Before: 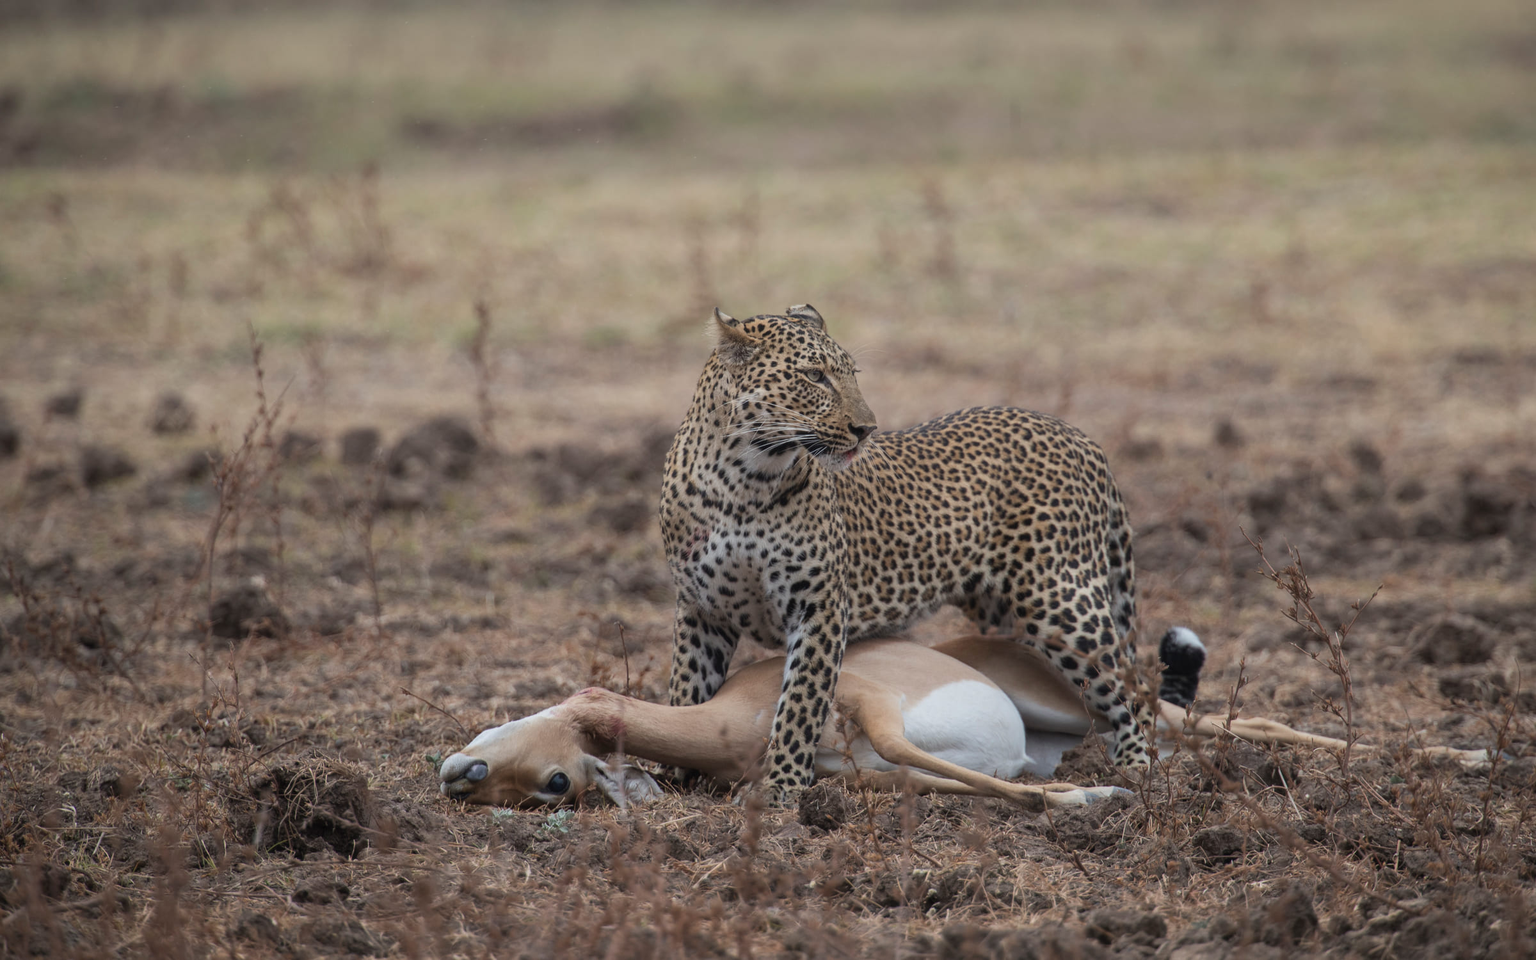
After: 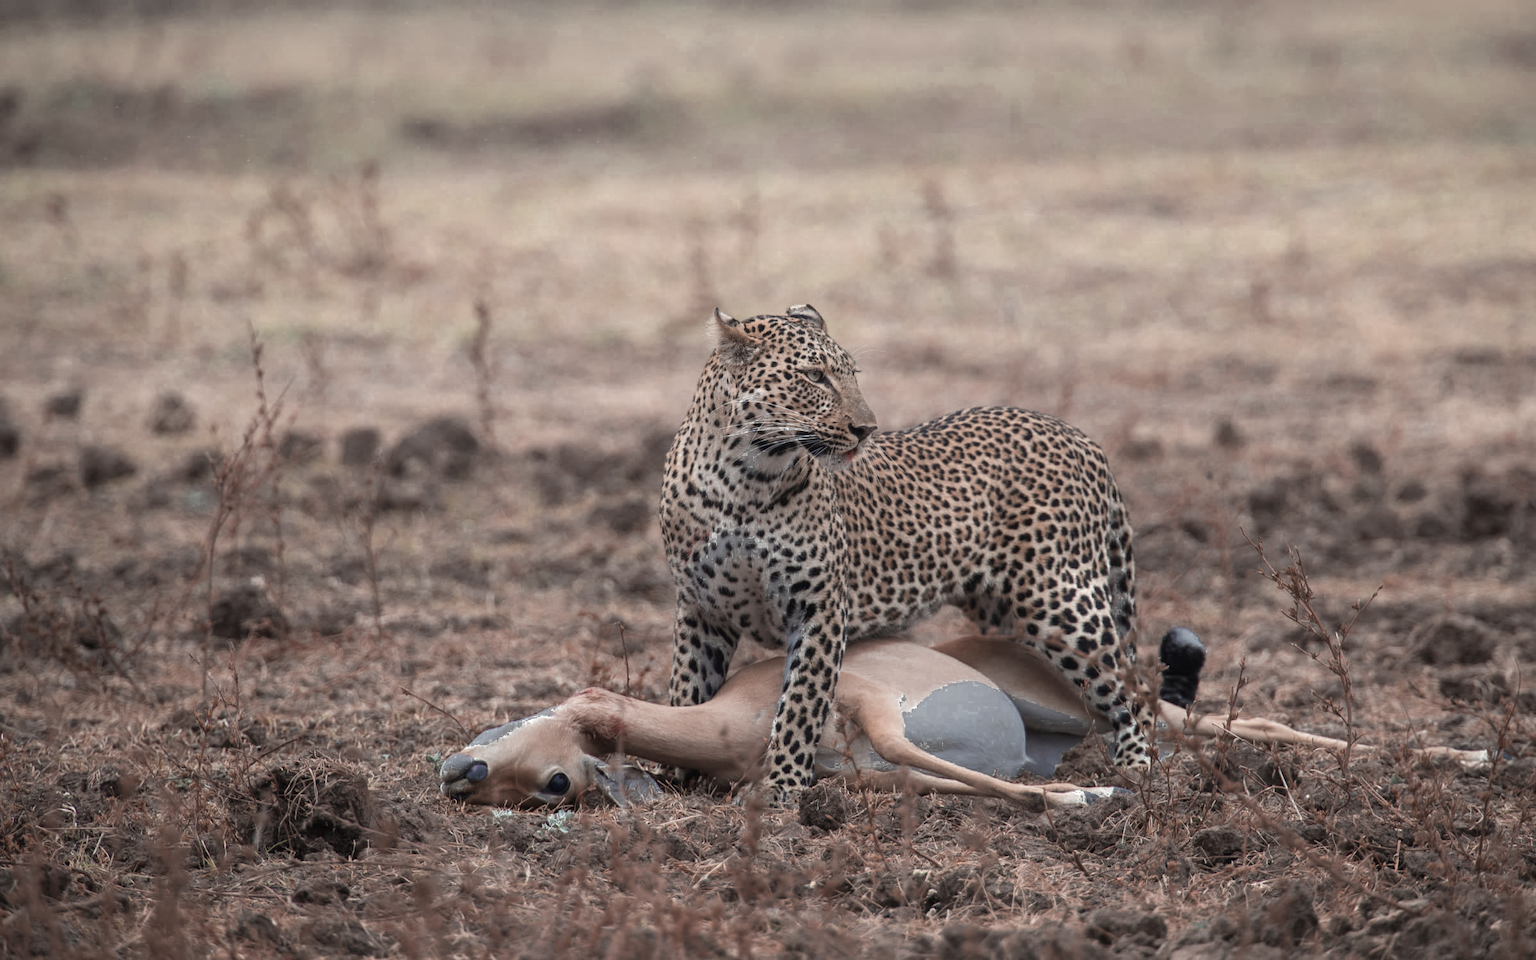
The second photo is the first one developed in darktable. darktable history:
color zones: curves: ch0 [(0, 0.473) (0.001, 0.473) (0.226, 0.548) (0.4, 0.589) (0.525, 0.54) (0.728, 0.403) (0.999, 0.473) (1, 0.473)]; ch1 [(0, 0.619) (0.001, 0.619) (0.234, 0.388) (0.4, 0.372) (0.528, 0.422) (0.732, 0.53) (0.999, 0.619) (1, 0.619)]; ch2 [(0, 0.547) (0.001, 0.547) (0.226, 0.45) (0.4, 0.525) (0.525, 0.585) (0.8, 0.511) (0.999, 0.547) (1, 0.547)], process mode strong
